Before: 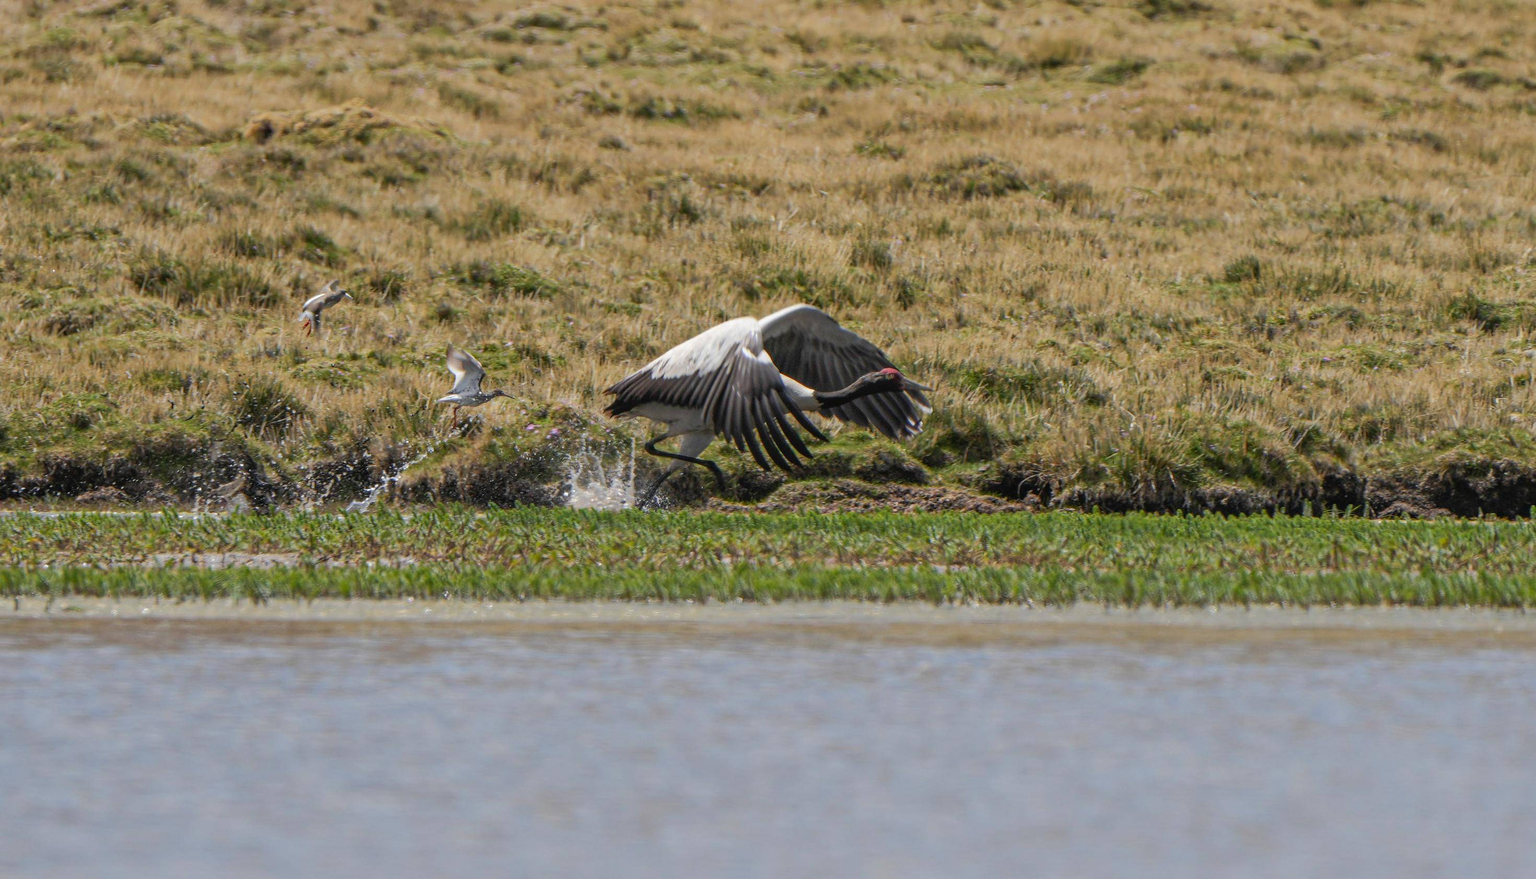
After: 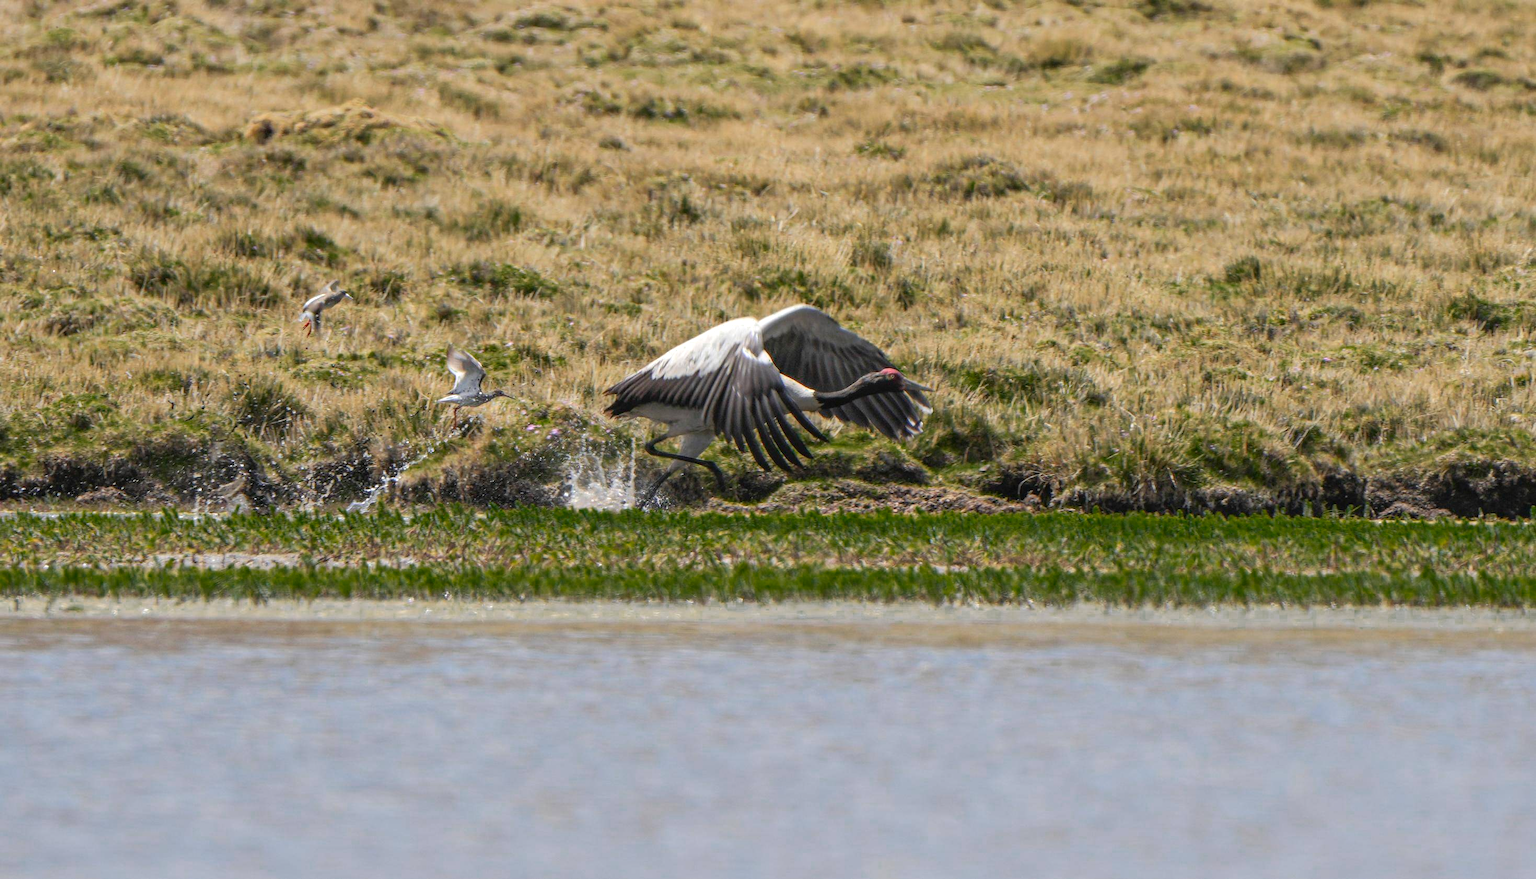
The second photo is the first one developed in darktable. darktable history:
exposure: exposure 0.292 EV, compensate highlight preservation false
color zones: curves: ch0 [(0.25, 0.5) (0.347, 0.092) (0.75, 0.5)]; ch1 [(0.25, 0.5) (0.33, 0.51) (0.75, 0.5)]
